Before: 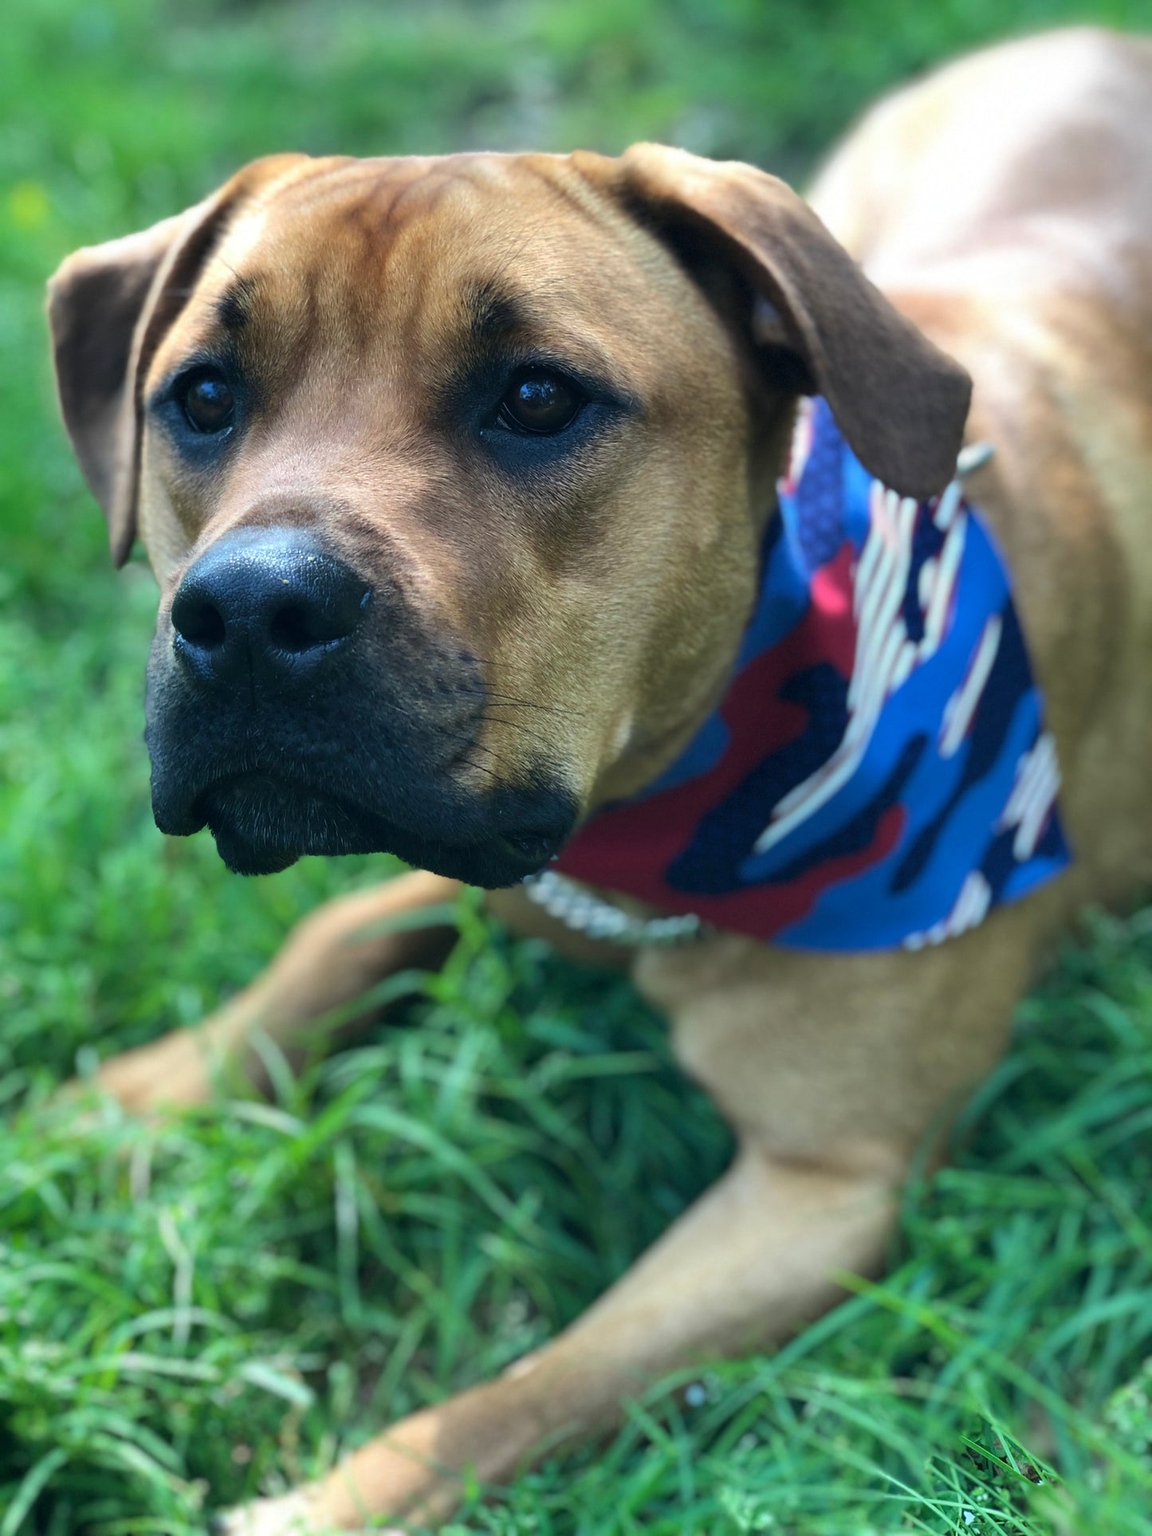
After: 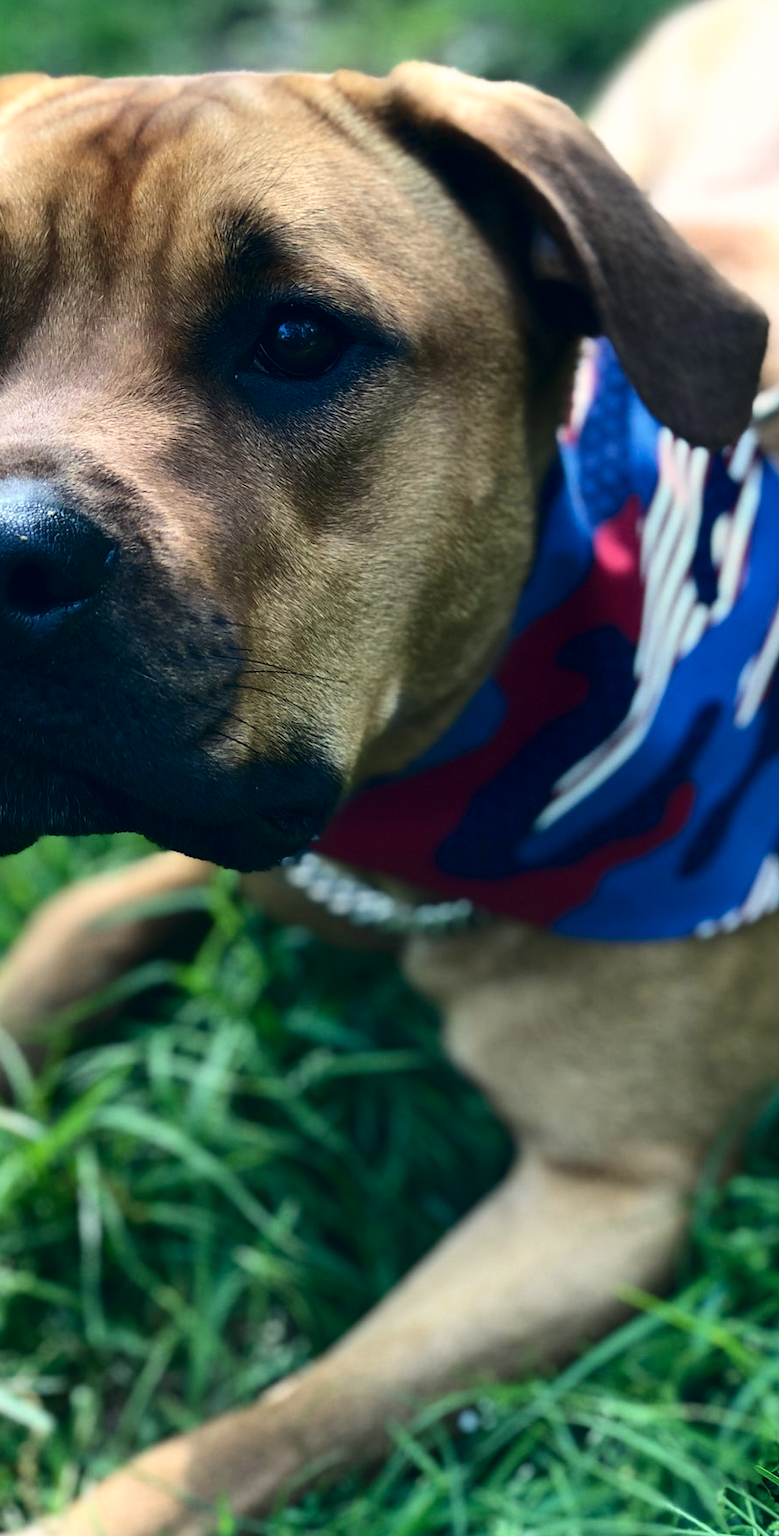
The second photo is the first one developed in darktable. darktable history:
color correction: highlights a* 2.75, highlights b* 5, shadows a* -2.04, shadows b* -4.84, saturation 0.8
contrast brightness saturation: contrast 0.21, brightness -0.11, saturation 0.21
crop and rotate: left 22.918%, top 5.629%, right 14.711%, bottom 2.247%
